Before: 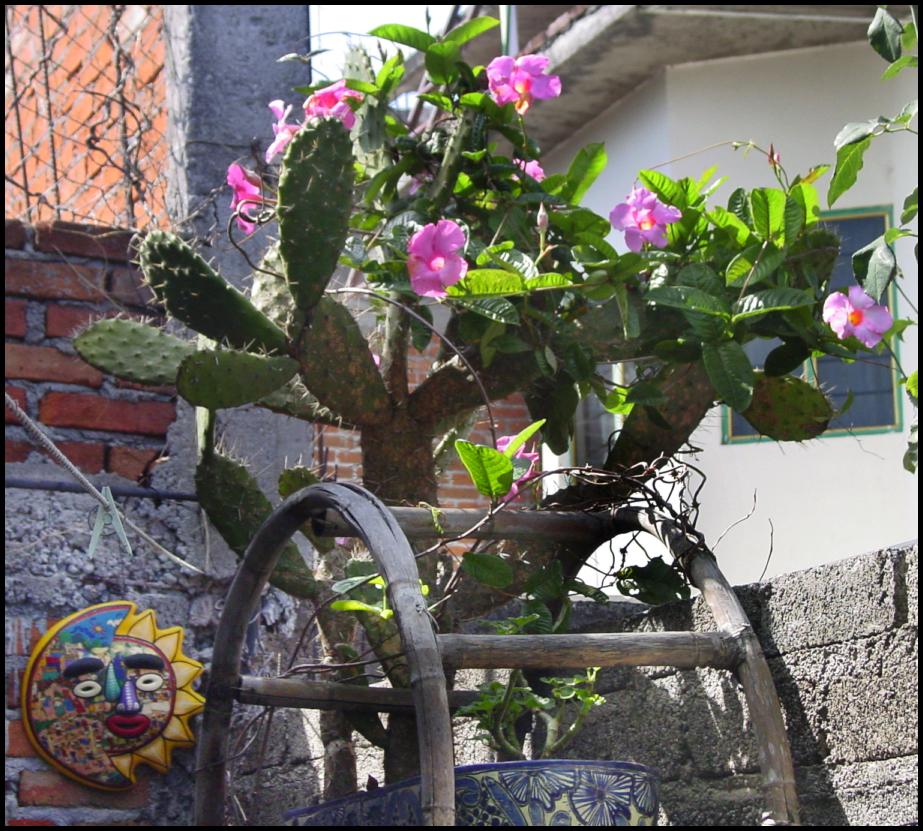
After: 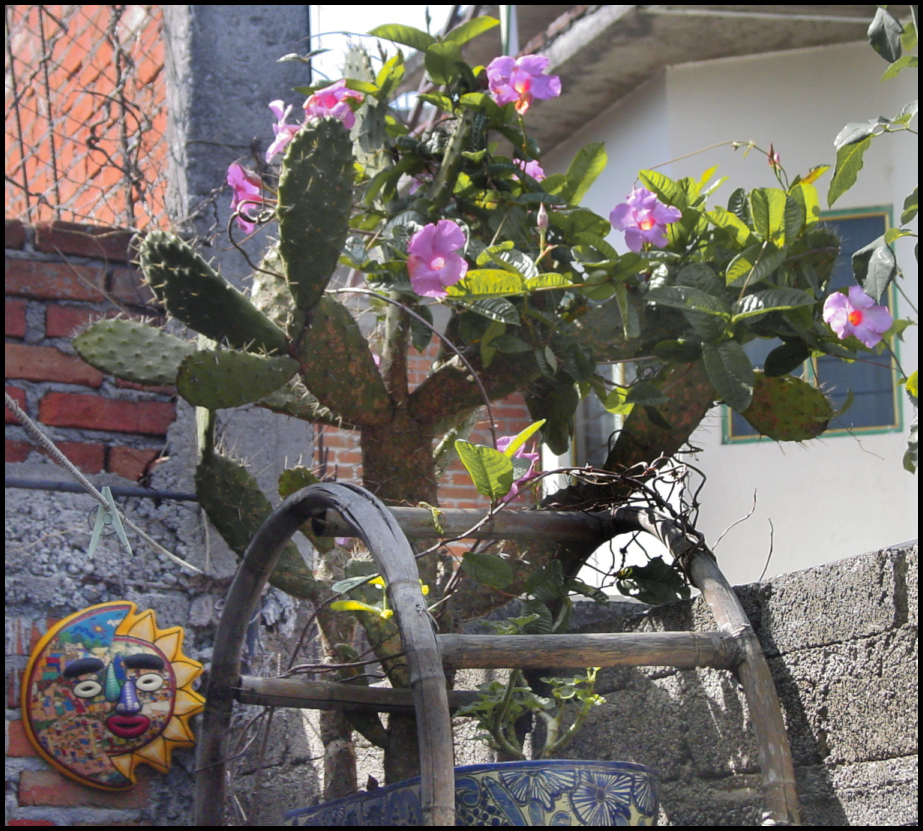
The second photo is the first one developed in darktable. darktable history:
color zones: curves: ch1 [(0.29, 0.492) (0.373, 0.185) (0.509, 0.481)]; ch2 [(0.25, 0.462) (0.749, 0.457)]
shadows and highlights: on, module defaults
